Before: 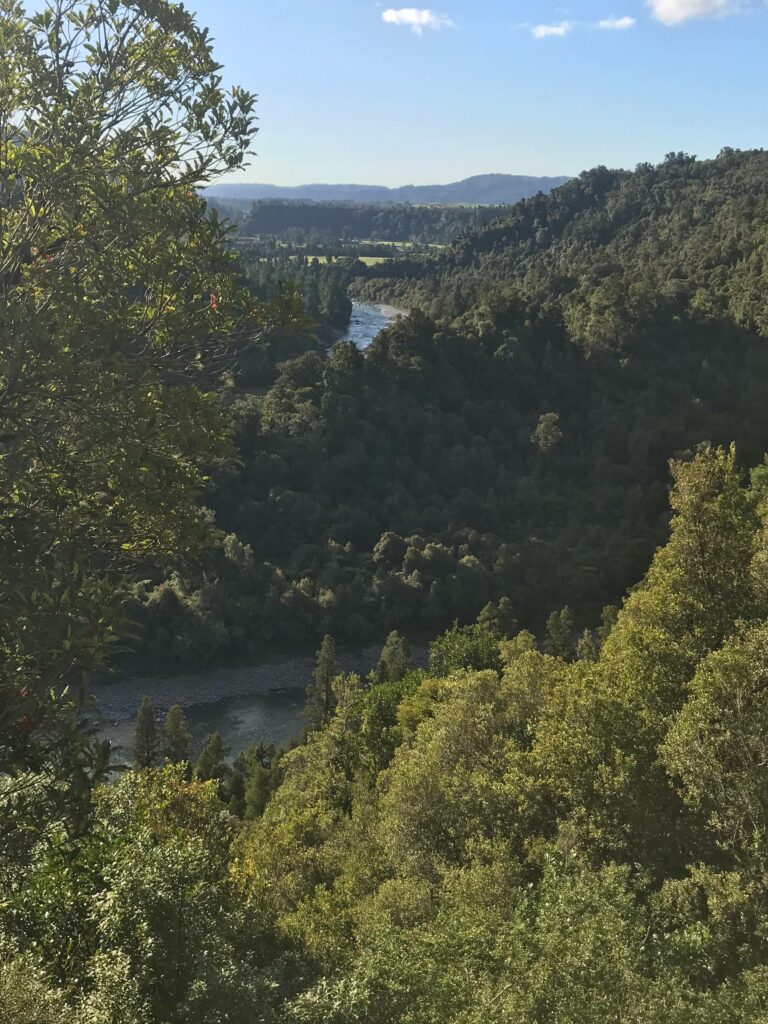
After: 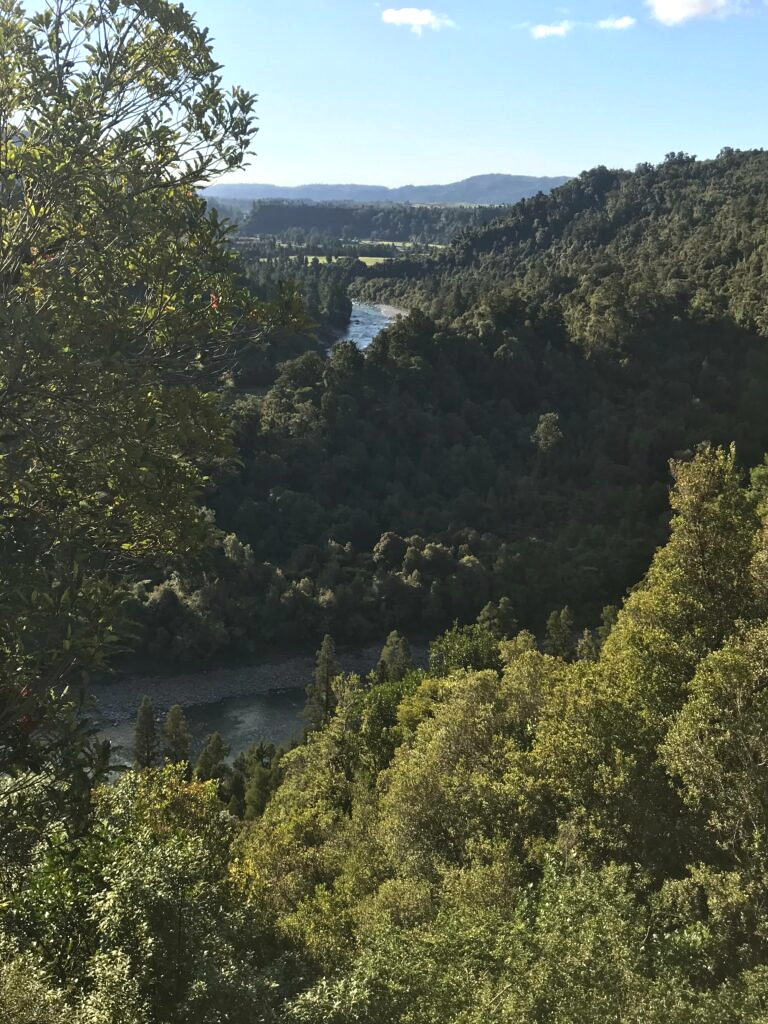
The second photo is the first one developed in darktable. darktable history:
tone equalizer: -8 EV -0.4 EV, -7 EV -0.389 EV, -6 EV -0.334 EV, -5 EV -0.238 EV, -3 EV 0.237 EV, -2 EV 0.329 EV, -1 EV 0.388 EV, +0 EV 0.442 EV, edges refinement/feathering 500, mask exposure compensation -1.57 EV, preserve details no
